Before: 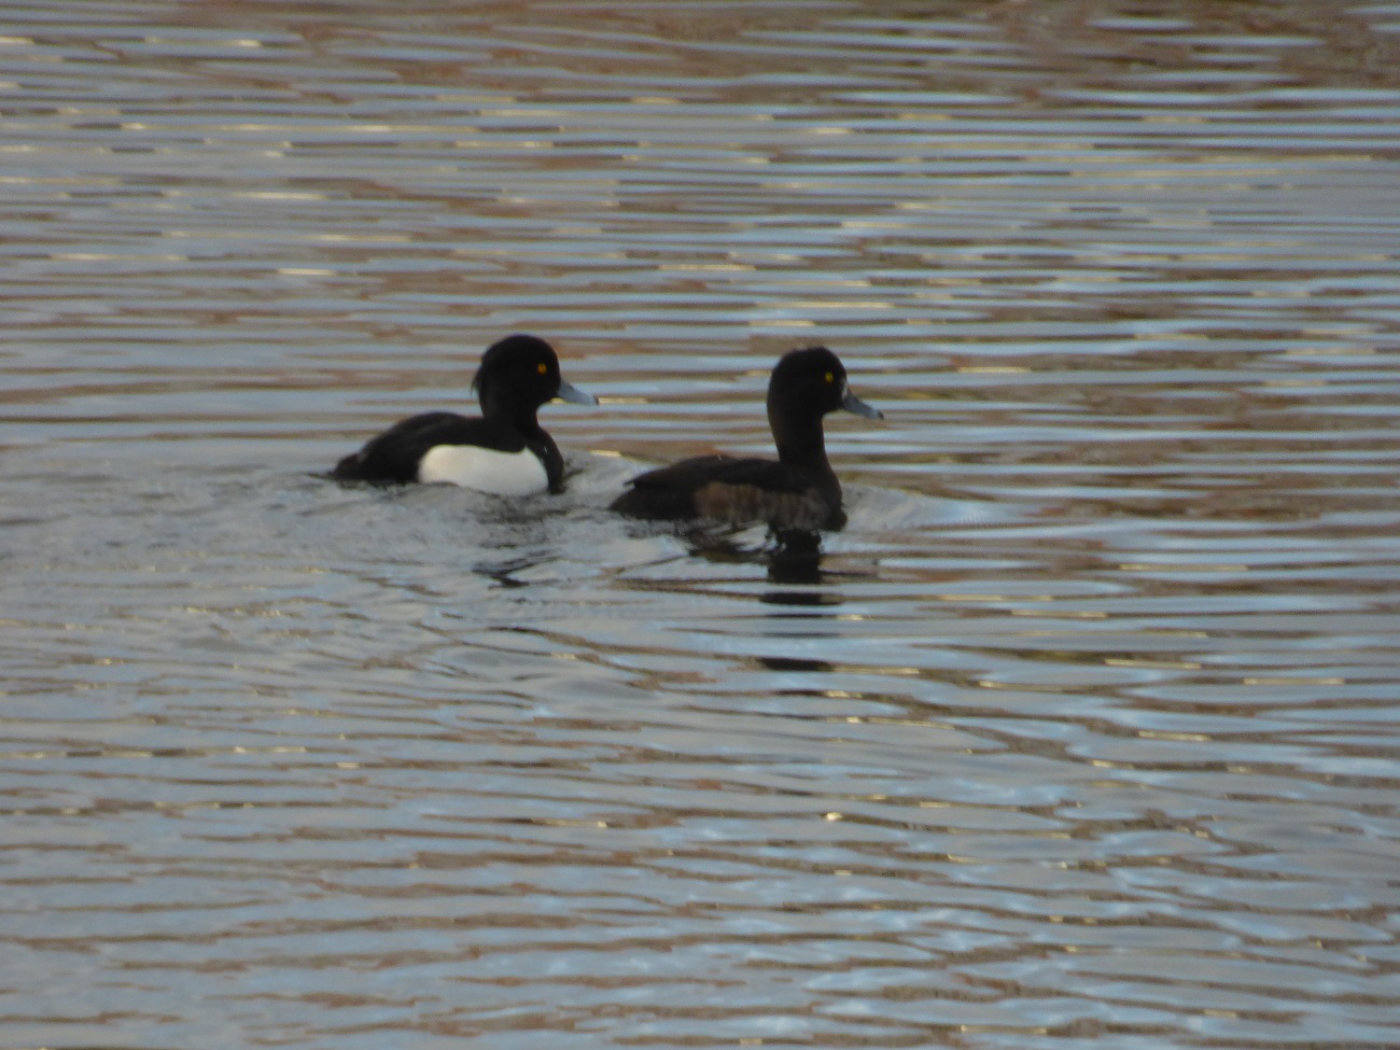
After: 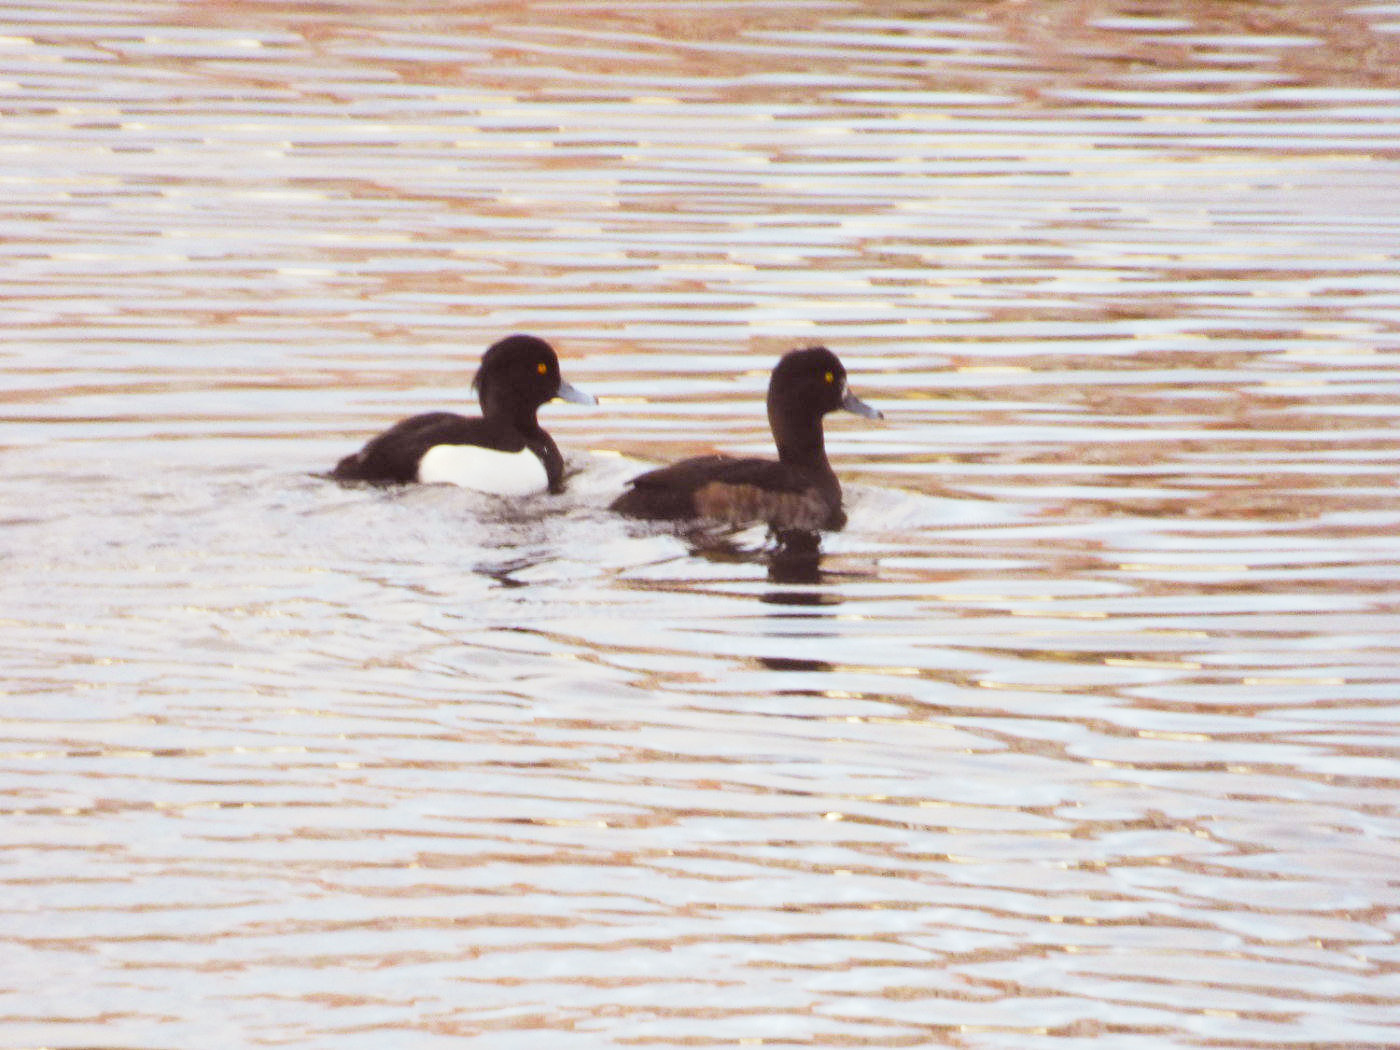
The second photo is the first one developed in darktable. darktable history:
base curve: curves: ch0 [(0, 0) (0.088, 0.125) (0.176, 0.251) (0.354, 0.501) (0.613, 0.749) (1, 0.877)], preserve colors none
rgb levels: mode RGB, independent channels, levels [[0, 0.474, 1], [0, 0.5, 1], [0, 0.5, 1]]
exposure: exposure 1.2 EV, compensate highlight preservation false
